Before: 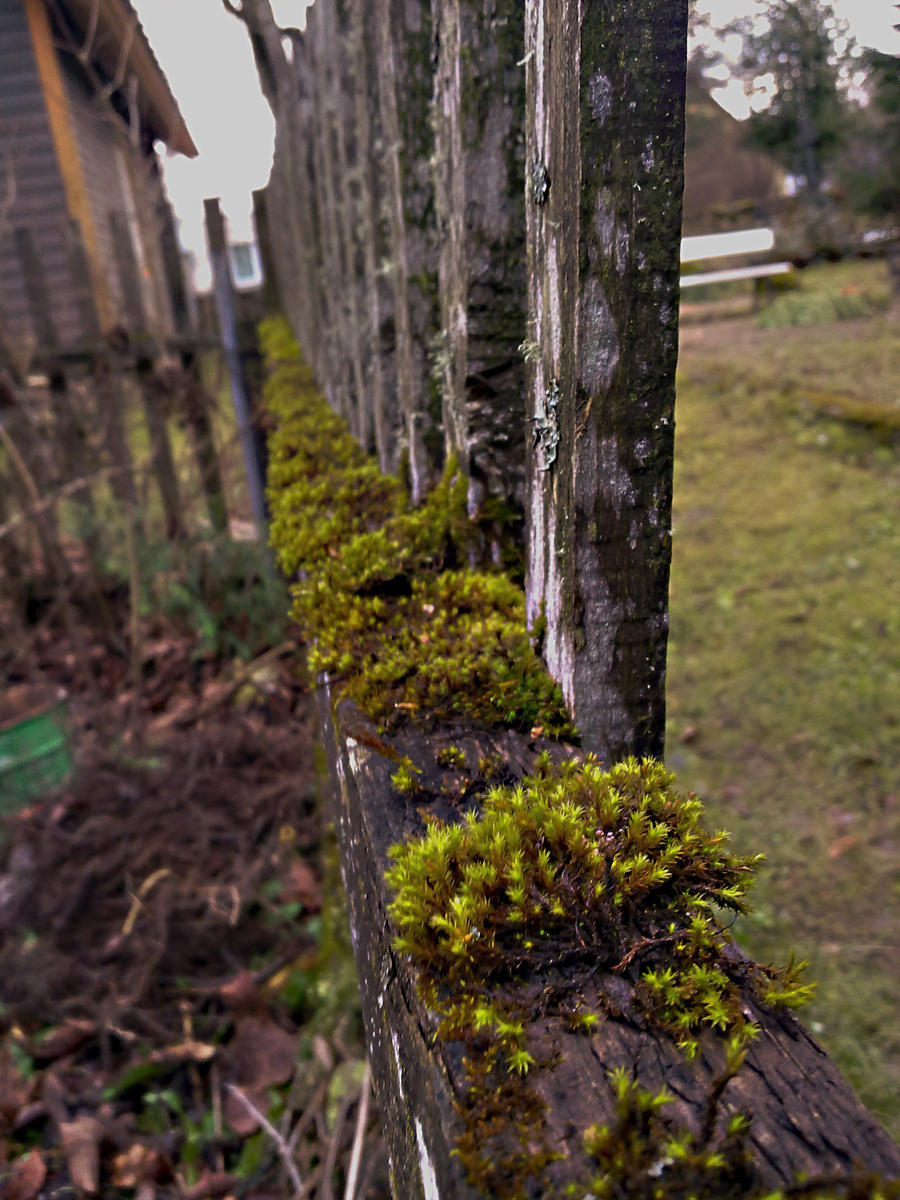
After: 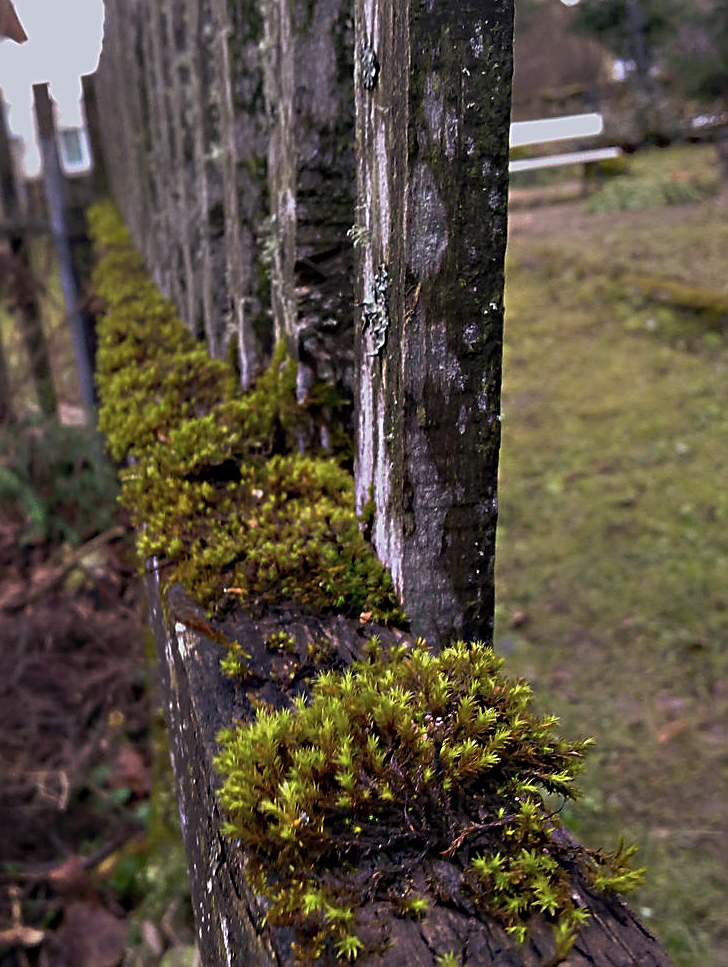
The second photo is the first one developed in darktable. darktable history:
crop: left 19.057%, top 9.625%, right 0.001%, bottom 9.738%
contrast equalizer: octaves 7, y [[0.5 ×6], [0.5 ×6], [0.5, 0.5, 0.501, 0.545, 0.707, 0.863], [0 ×6], [0 ×6]]
contrast brightness saturation: contrast 0.011, saturation -0.06
sharpen: on, module defaults
color calibration: illuminant as shot in camera, x 0.358, y 0.373, temperature 4628.91 K, saturation algorithm version 1 (2020)
